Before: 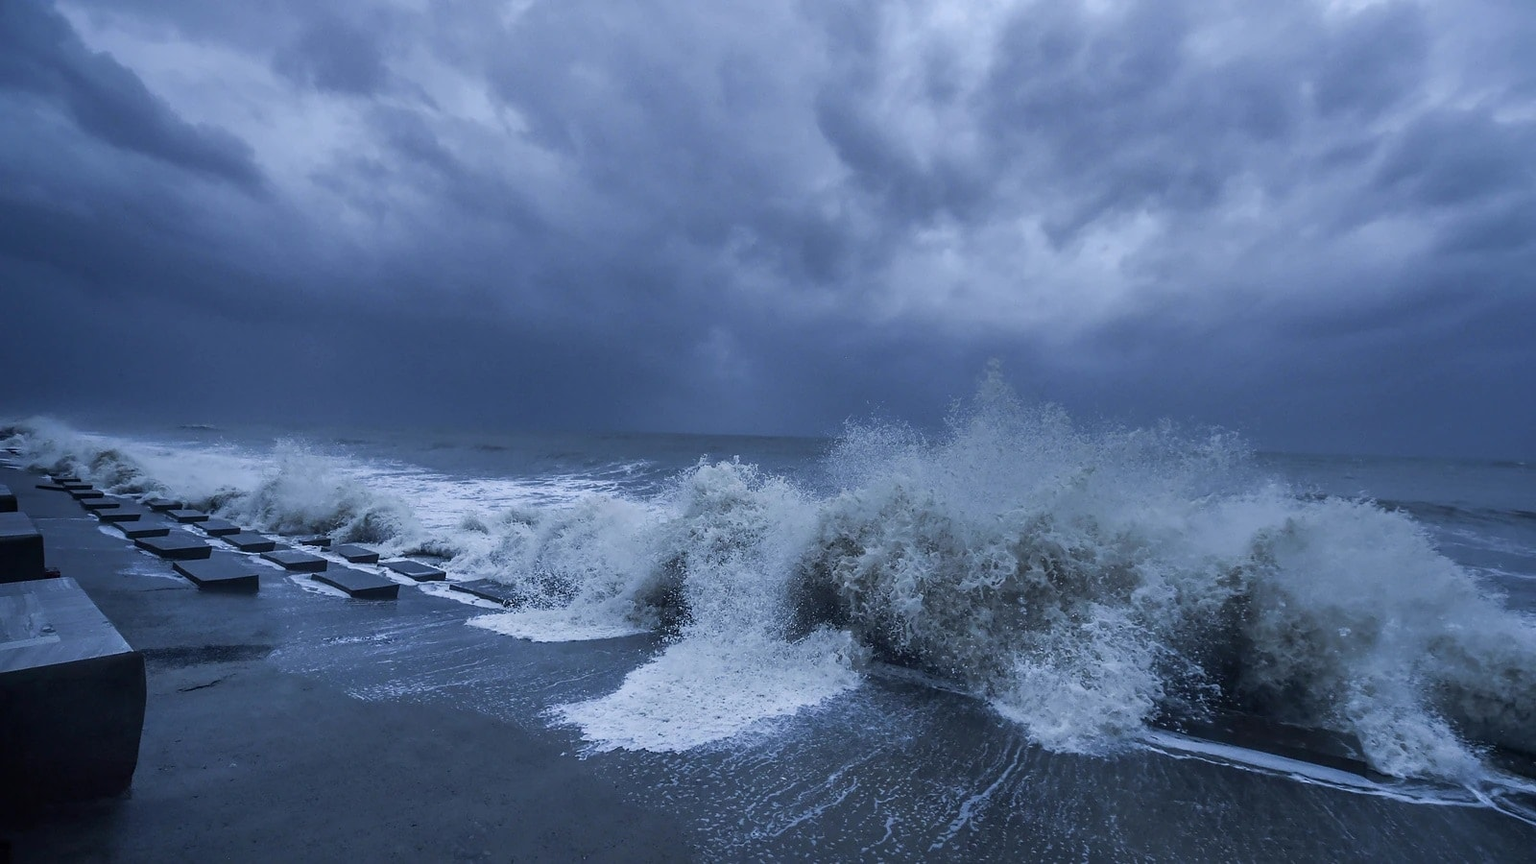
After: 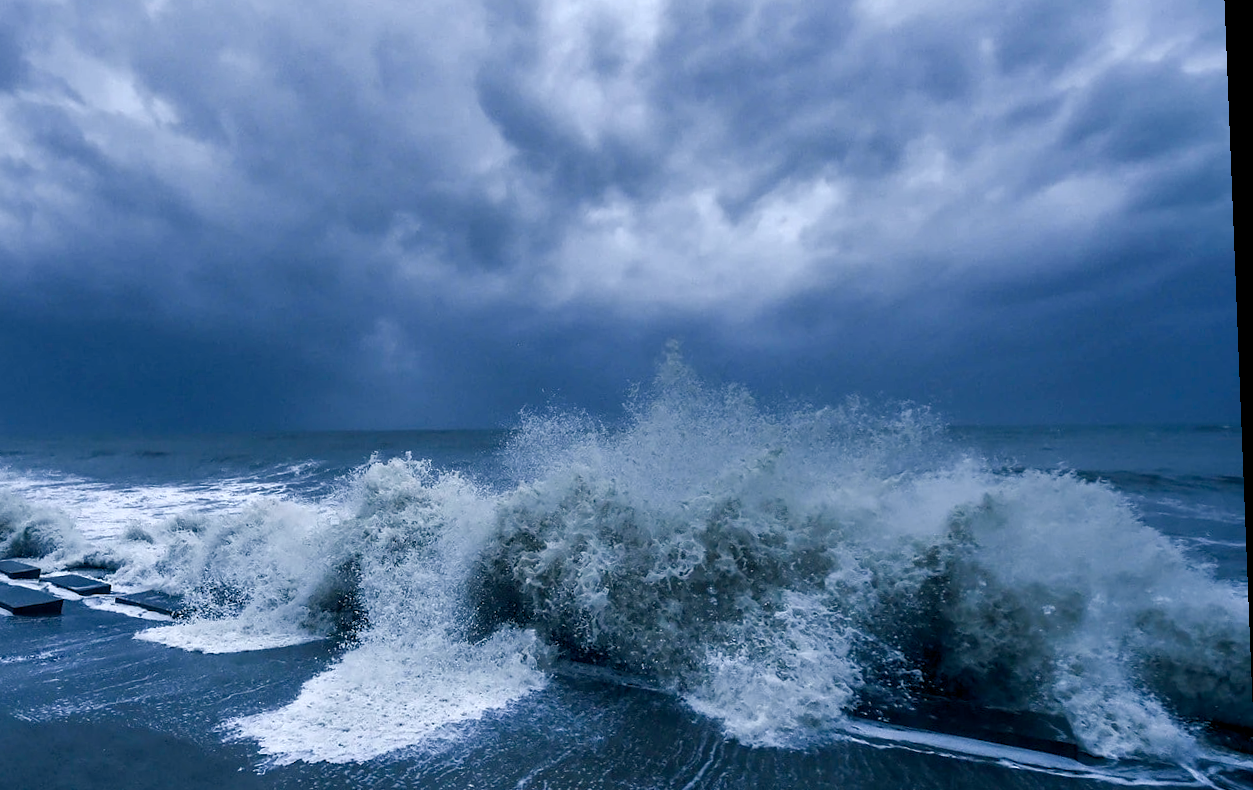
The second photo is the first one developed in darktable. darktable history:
exposure: black level correction 0.001, compensate highlight preservation false
color balance rgb: shadows lift › chroma 2.79%, shadows lift › hue 190.66°, power › hue 171.85°, highlights gain › chroma 2.16%, highlights gain › hue 75.26°, global offset › luminance -0.51%, perceptual saturation grading › highlights -33.8%, perceptual saturation grading › mid-tones 14.98%, perceptual saturation grading › shadows 48.43%, perceptual brilliance grading › highlights 15.68%, perceptual brilliance grading › mid-tones 6.62%, perceptual brilliance grading › shadows -14.98%, global vibrance 11.32%, contrast 5.05%
crop: left 23.095%, top 5.827%, bottom 11.854%
rotate and perspective: rotation -2.29°, automatic cropping off
